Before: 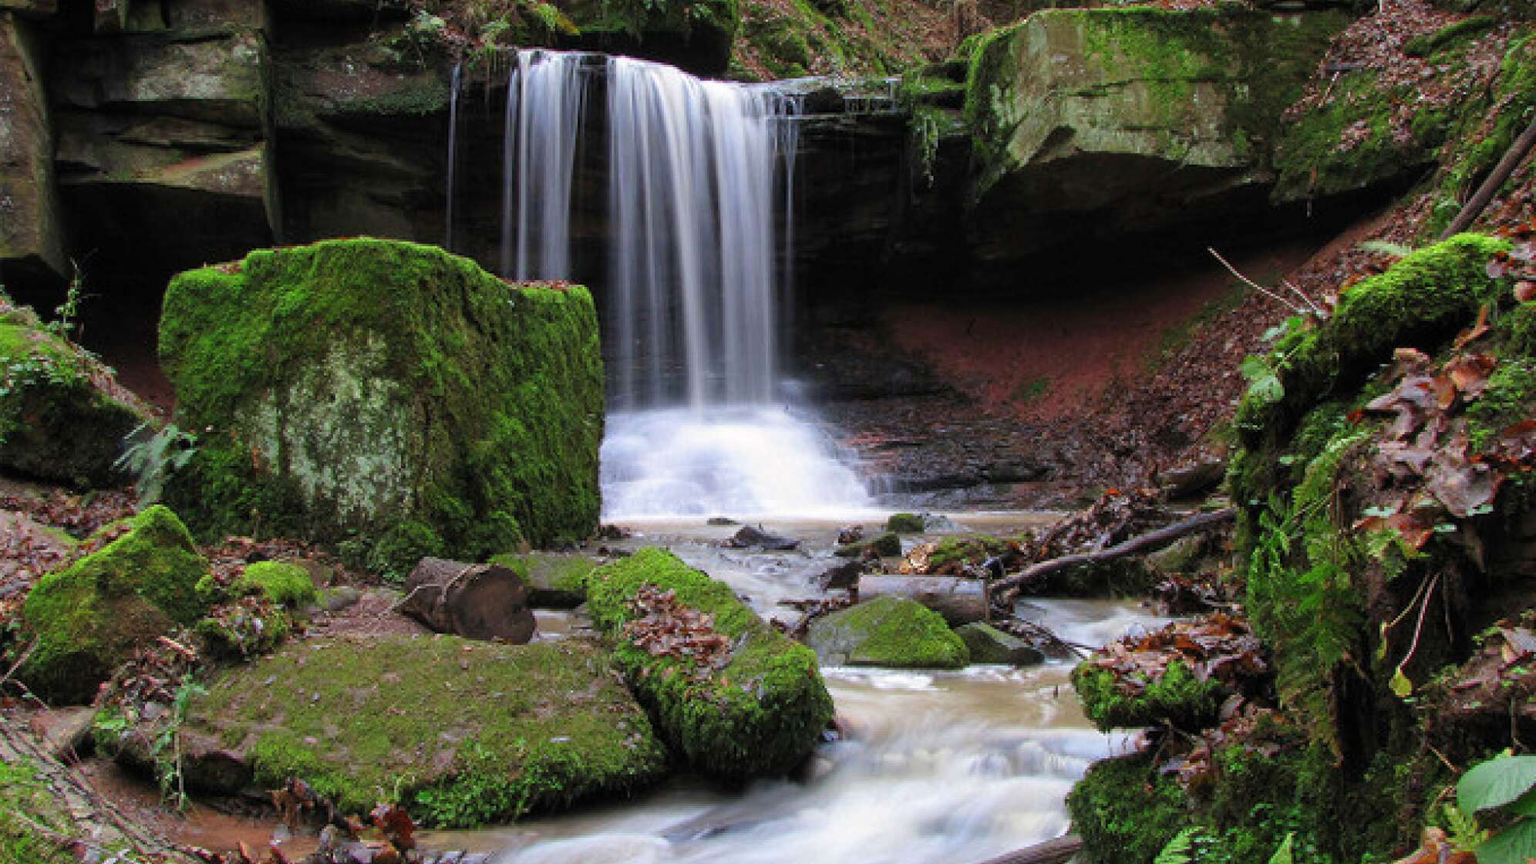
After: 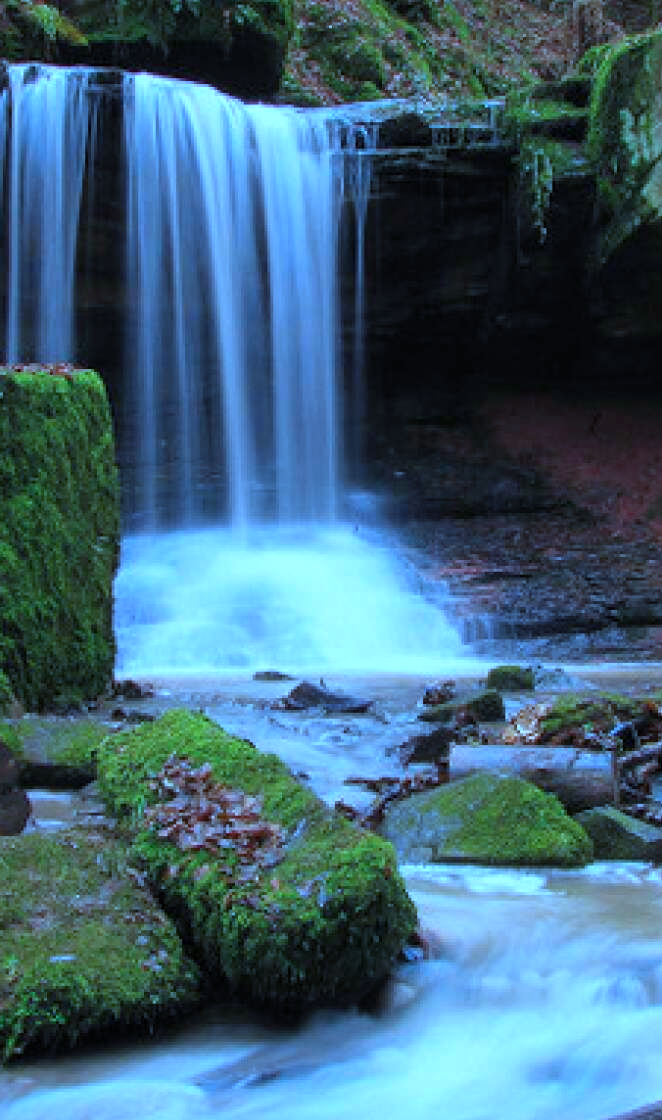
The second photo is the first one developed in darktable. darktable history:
color correction: highlights a* -10.69, highlights b* -19.19
crop: left 33.36%, right 33.36%
white balance: red 0.871, blue 1.249
